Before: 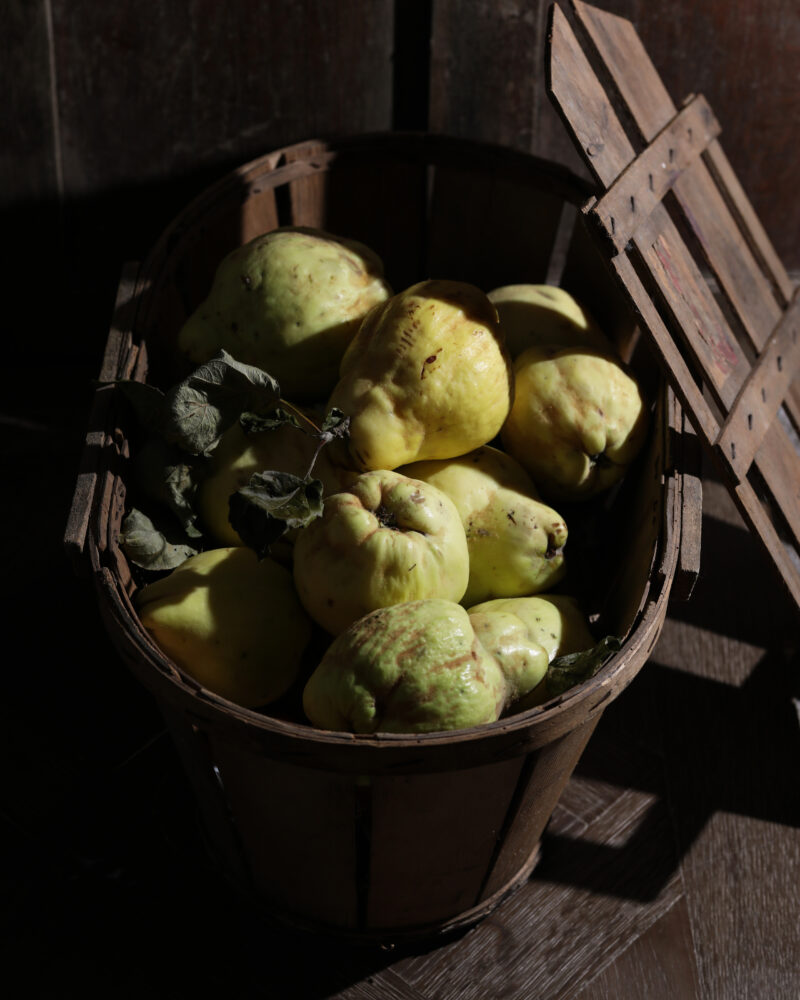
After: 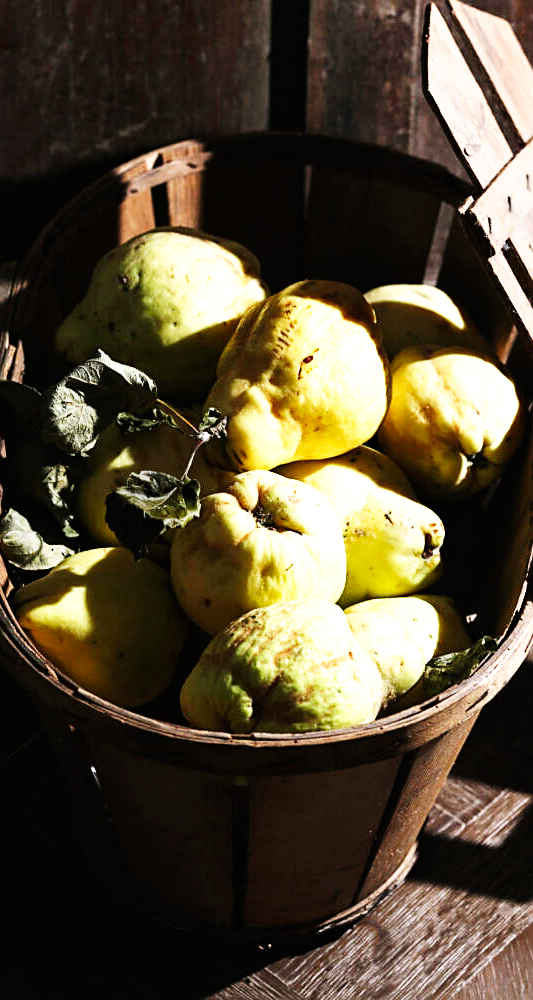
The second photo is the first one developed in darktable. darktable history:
exposure: black level correction 0, exposure 1.2 EV, compensate exposure bias true, compensate highlight preservation false
base curve: curves: ch0 [(0, 0) (0.007, 0.004) (0.027, 0.03) (0.046, 0.07) (0.207, 0.54) (0.442, 0.872) (0.673, 0.972) (1, 1)], preserve colors none
sharpen: on, module defaults
crop and rotate: left 15.446%, right 17.836%
